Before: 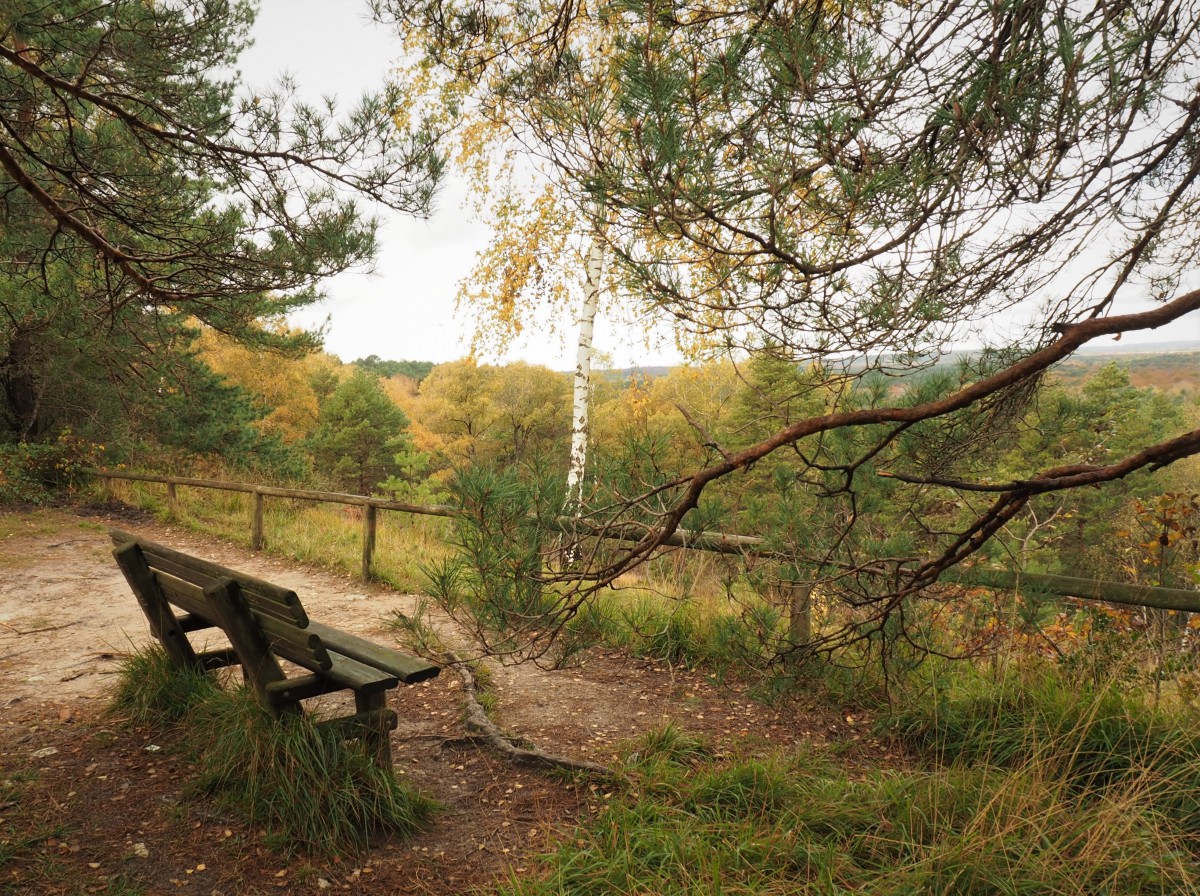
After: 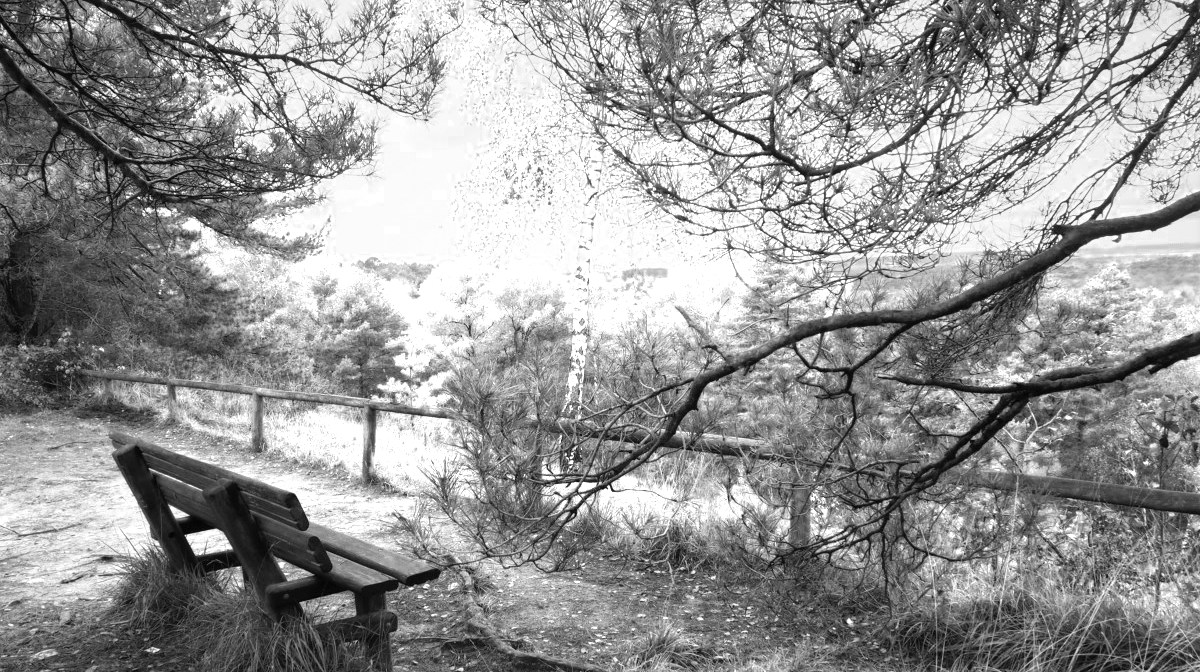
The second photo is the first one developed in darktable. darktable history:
color zones: curves: ch0 [(0, 0.554) (0.146, 0.662) (0.293, 0.86) (0.503, 0.774) (0.637, 0.106) (0.74, 0.072) (0.866, 0.488) (0.998, 0.569)]; ch1 [(0, 0) (0.143, 0) (0.286, 0) (0.429, 0) (0.571, 0) (0.714, 0) (0.857, 0)]
crop: top 11.038%, bottom 13.962%
